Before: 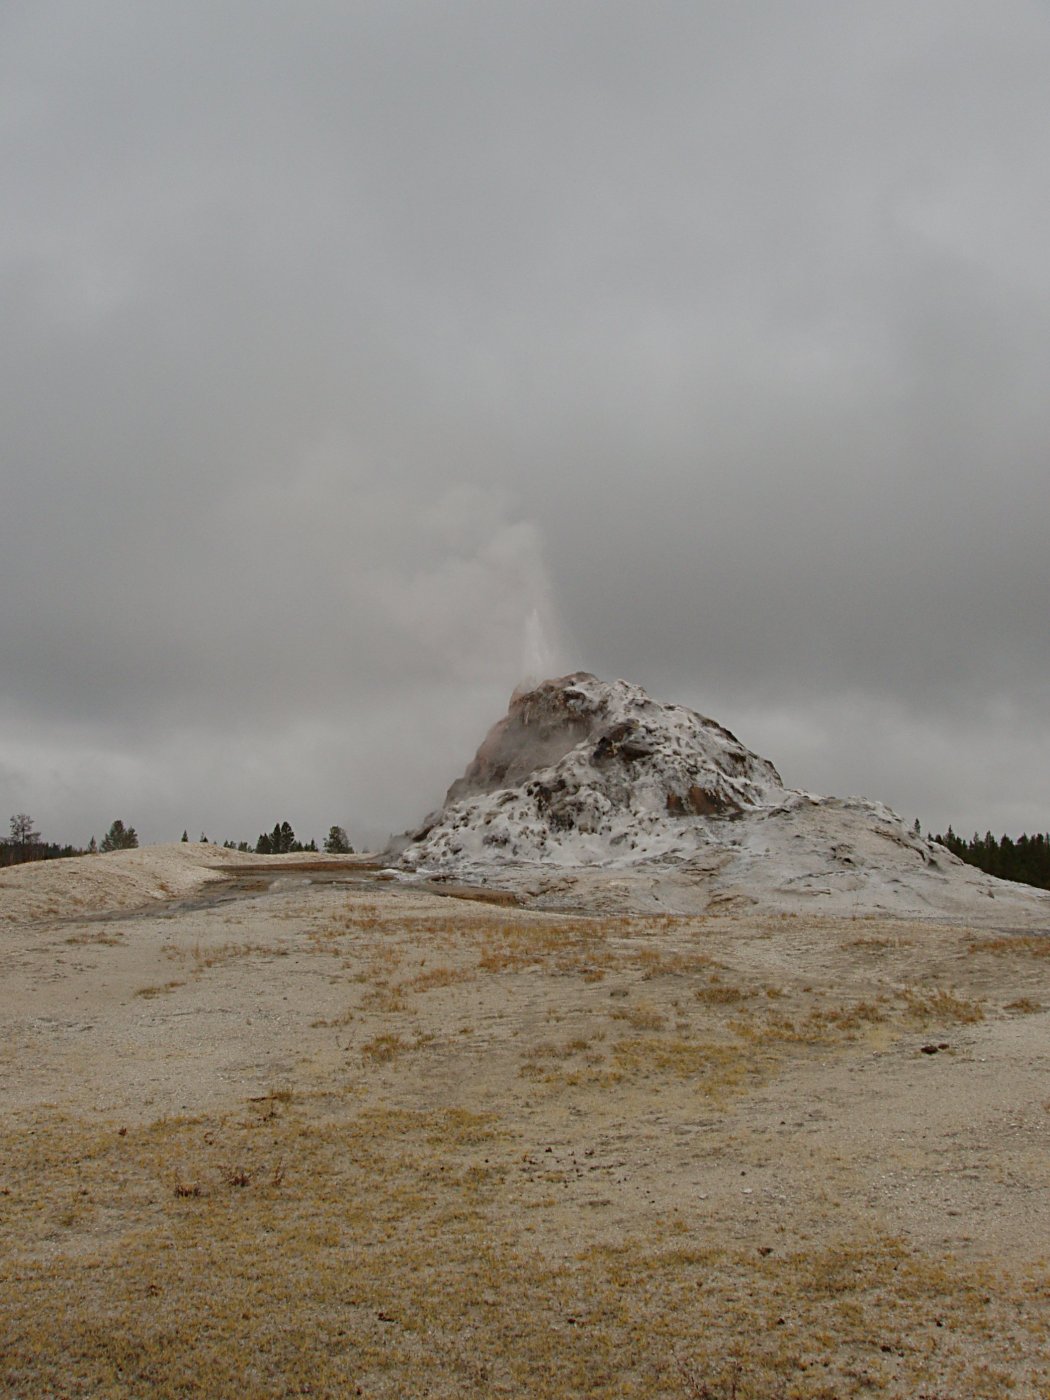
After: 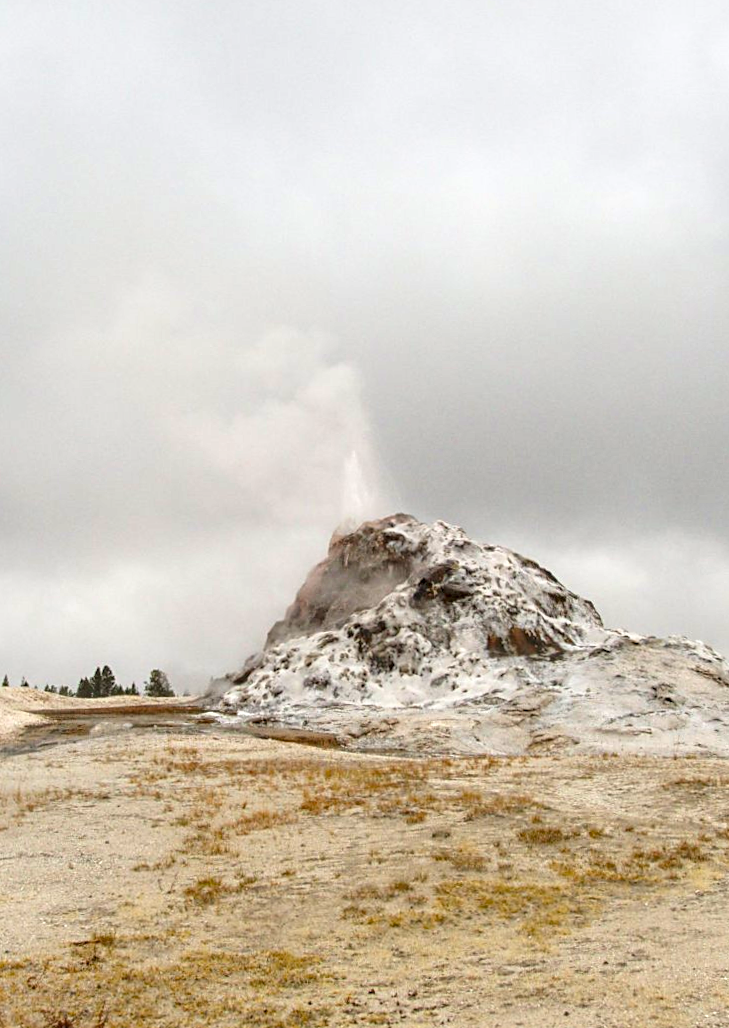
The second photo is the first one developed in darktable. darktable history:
crop and rotate: left 17.046%, top 10.659%, right 12.989%, bottom 14.553%
local contrast: on, module defaults
rgb curve: curves: ch0 [(0, 0) (0.078, 0.051) (0.929, 0.956) (1, 1)], compensate middle gray true
exposure: black level correction 0, exposure 1.1 EV, compensate exposure bias true, compensate highlight preservation false
color balance rgb: linear chroma grading › shadows -8%, linear chroma grading › global chroma 10%, perceptual saturation grading › global saturation 2%, perceptual saturation grading › highlights -2%, perceptual saturation grading › mid-tones 4%, perceptual saturation grading › shadows 8%, perceptual brilliance grading › global brilliance 2%, perceptual brilliance grading › highlights -4%, global vibrance 16%, saturation formula JzAzBz (2021)
rotate and perspective: rotation -0.45°, automatic cropping original format, crop left 0.008, crop right 0.992, crop top 0.012, crop bottom 0.988
